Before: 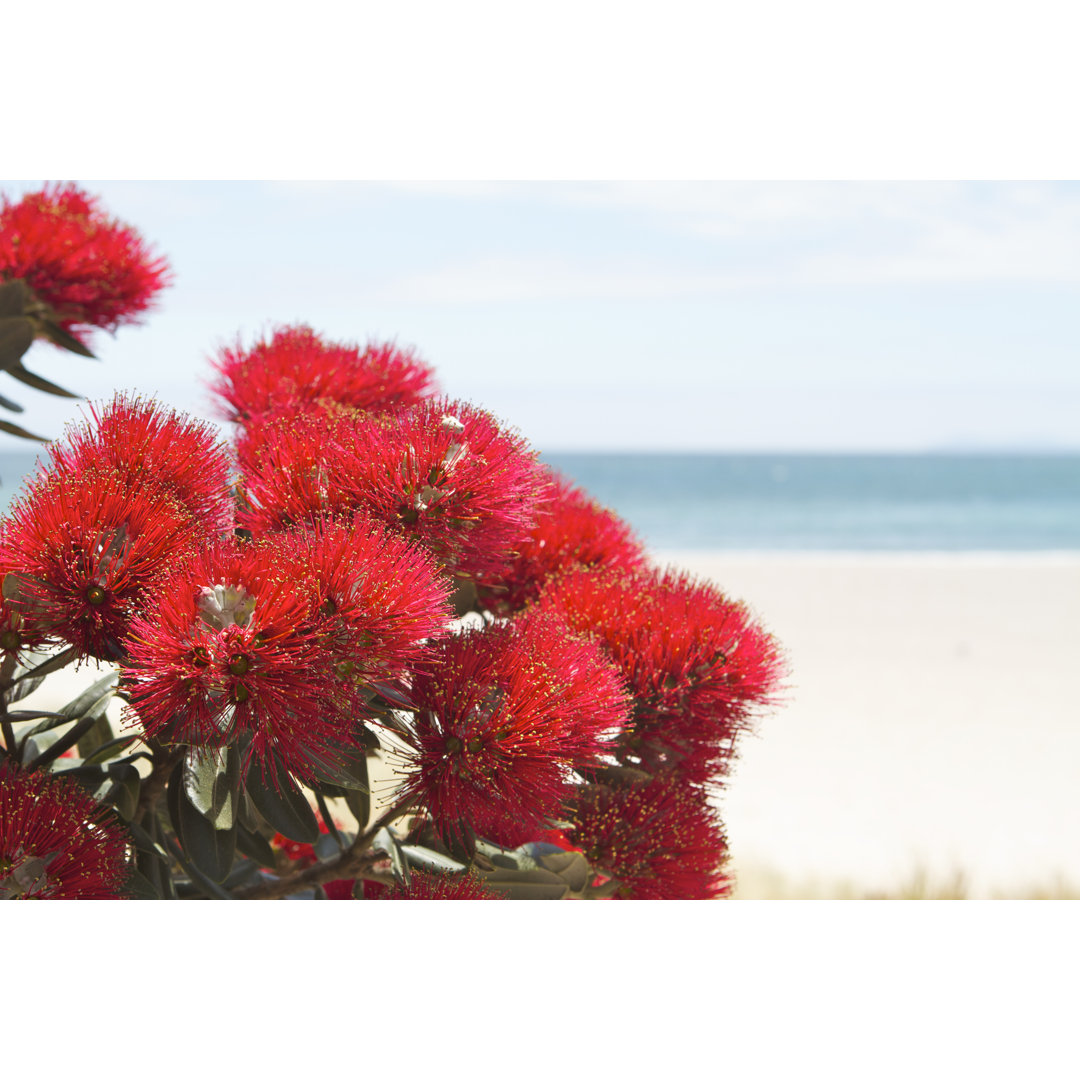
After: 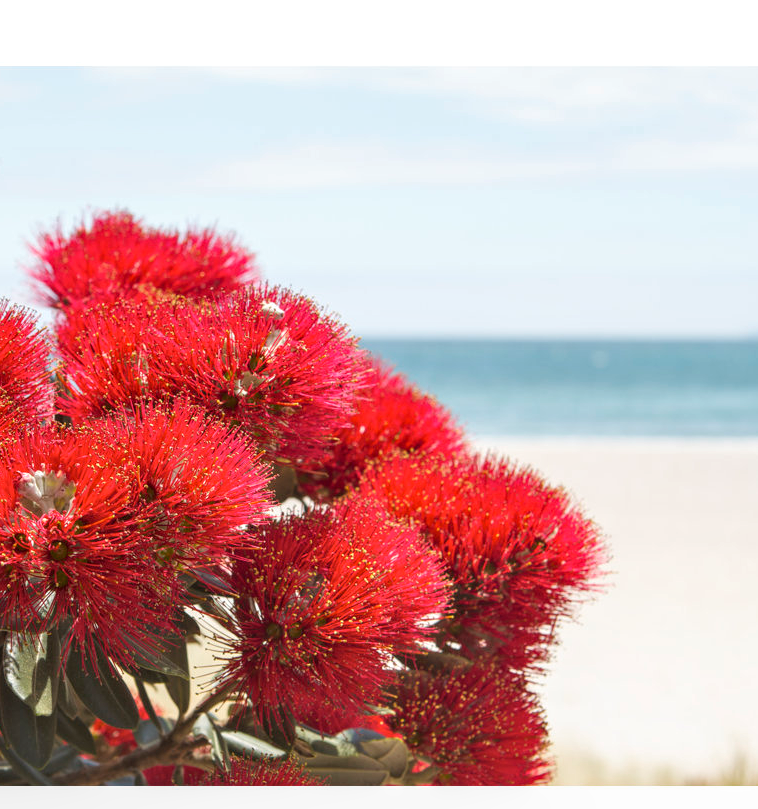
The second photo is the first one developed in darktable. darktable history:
contrast equalizer: y [[0.518, 0.517, 0.501, 0.5, 0.5, 0.5], [0.5 ×6], [0.5 ×6], [0 ×6], [0 ×6]], mix -0.298
crop and rotate: left 16.785%, top 10.673%, right 12.941%, bottom 14.409%
local contrast: on, module defaults
